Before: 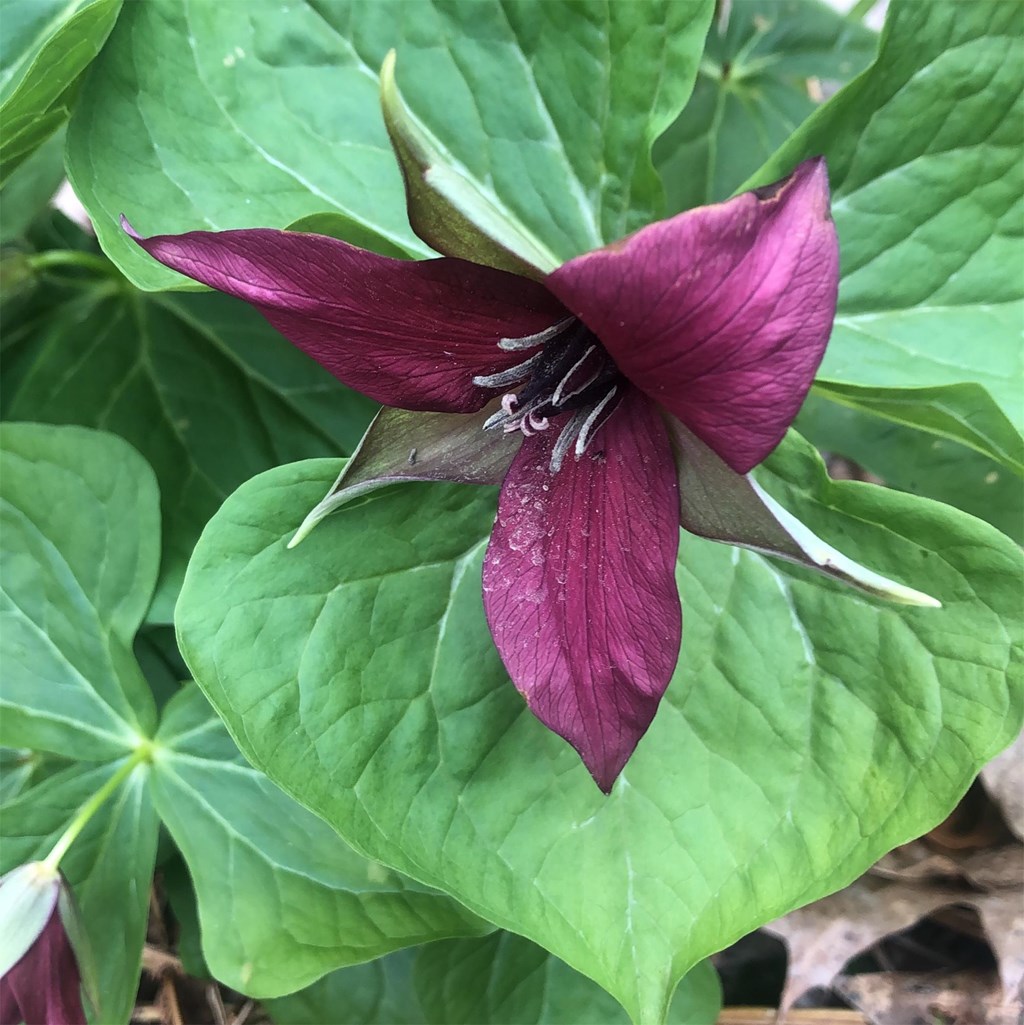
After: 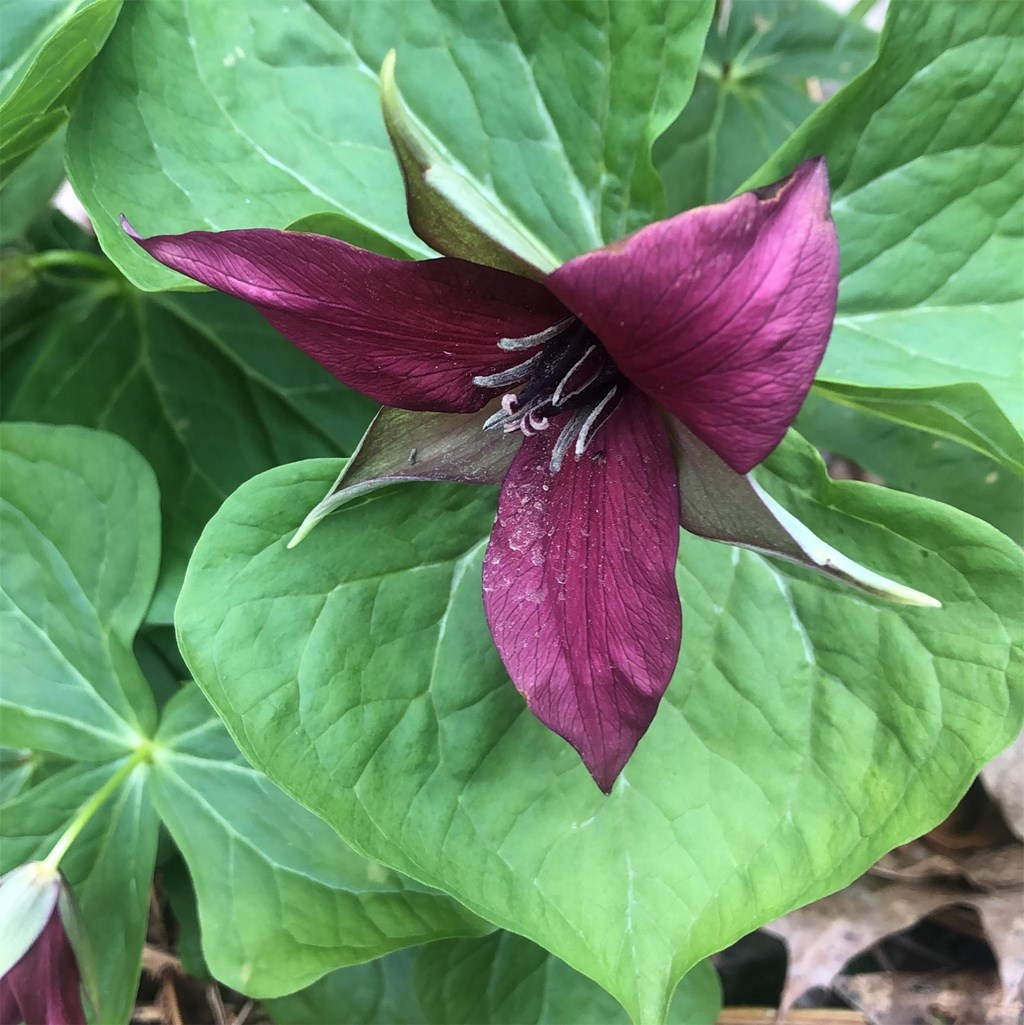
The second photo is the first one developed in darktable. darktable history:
shadows and highlights: shadows -22.53, highlights 45.23, soften with gaussian
